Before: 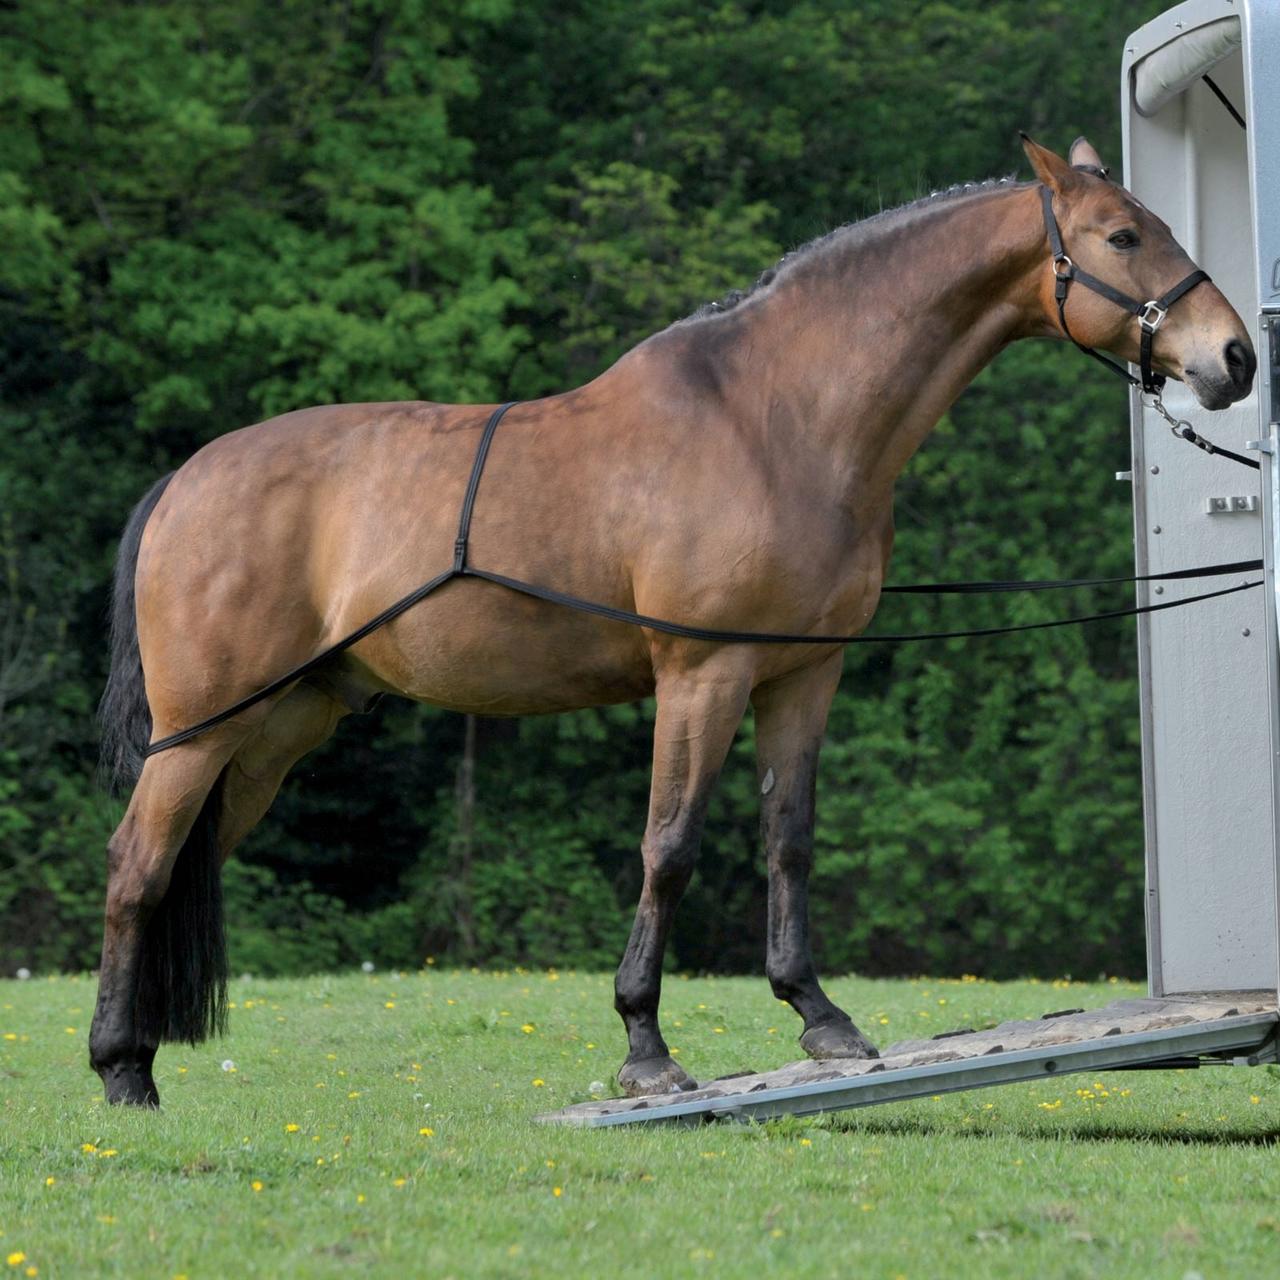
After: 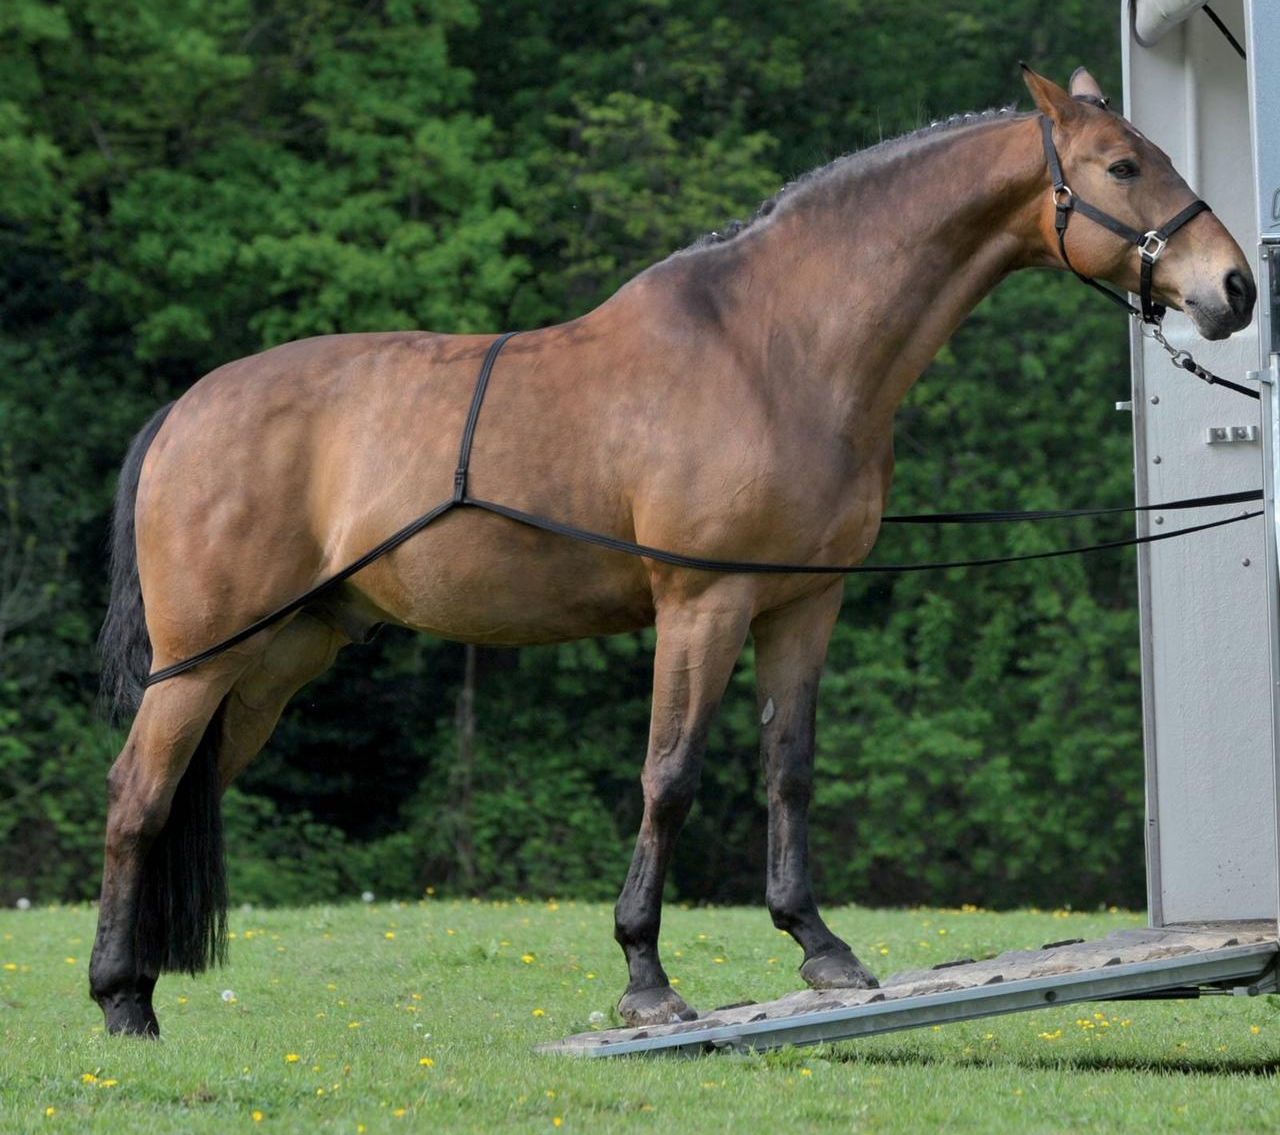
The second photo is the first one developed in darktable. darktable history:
crop and rotate: top 5.494%, bottom 5.796%
